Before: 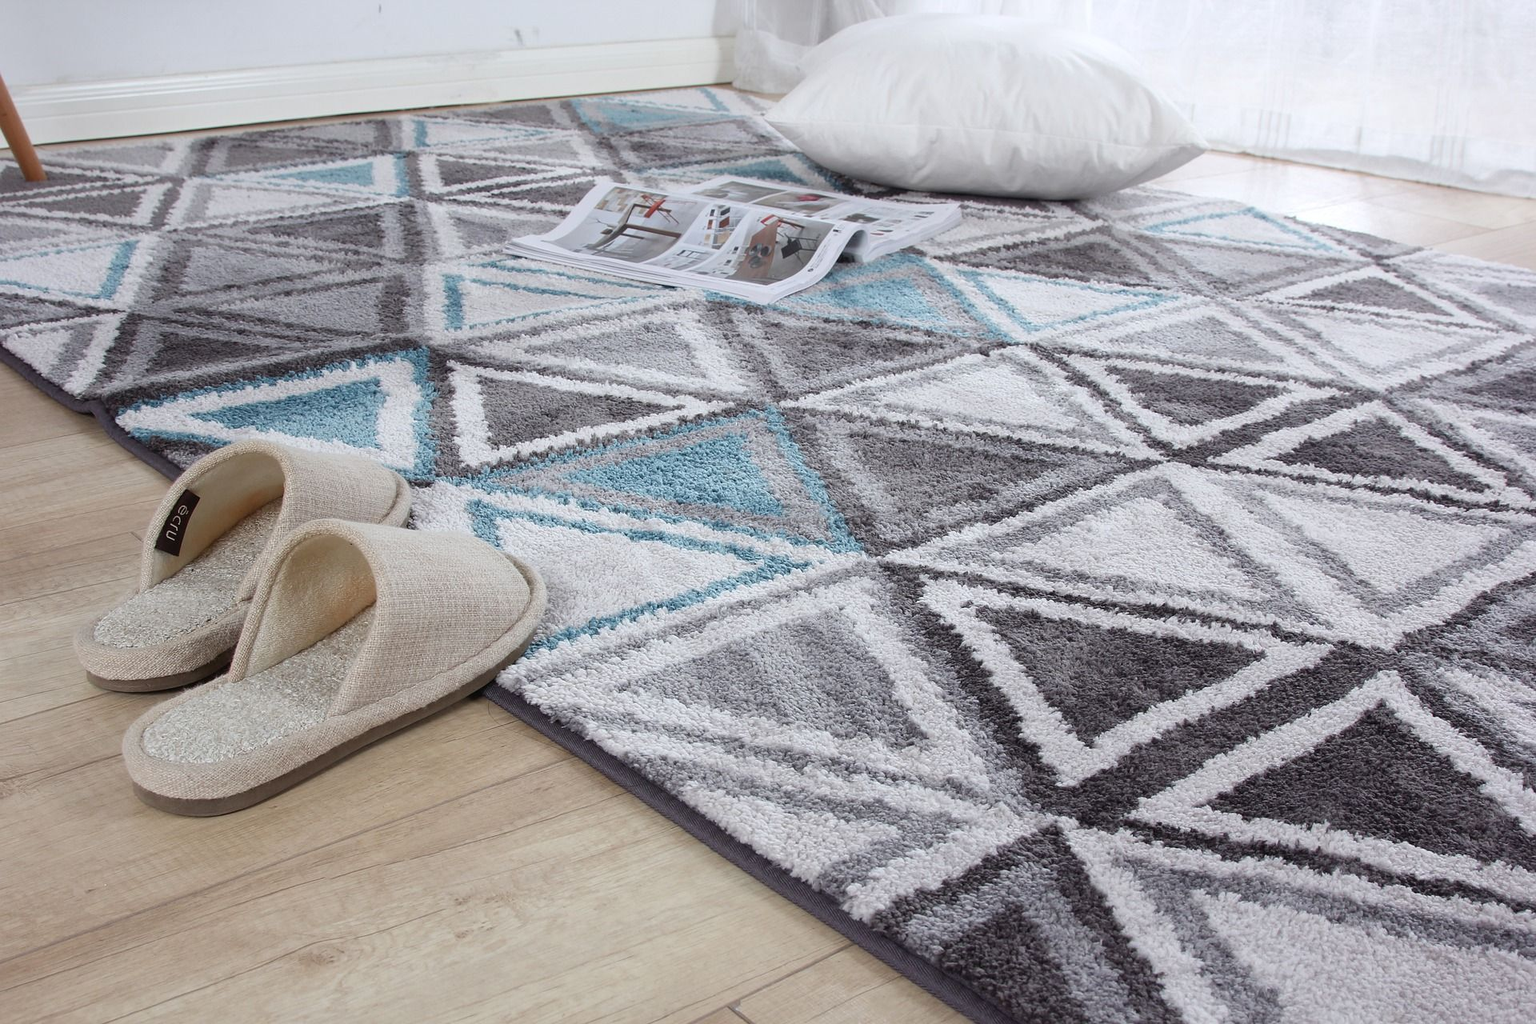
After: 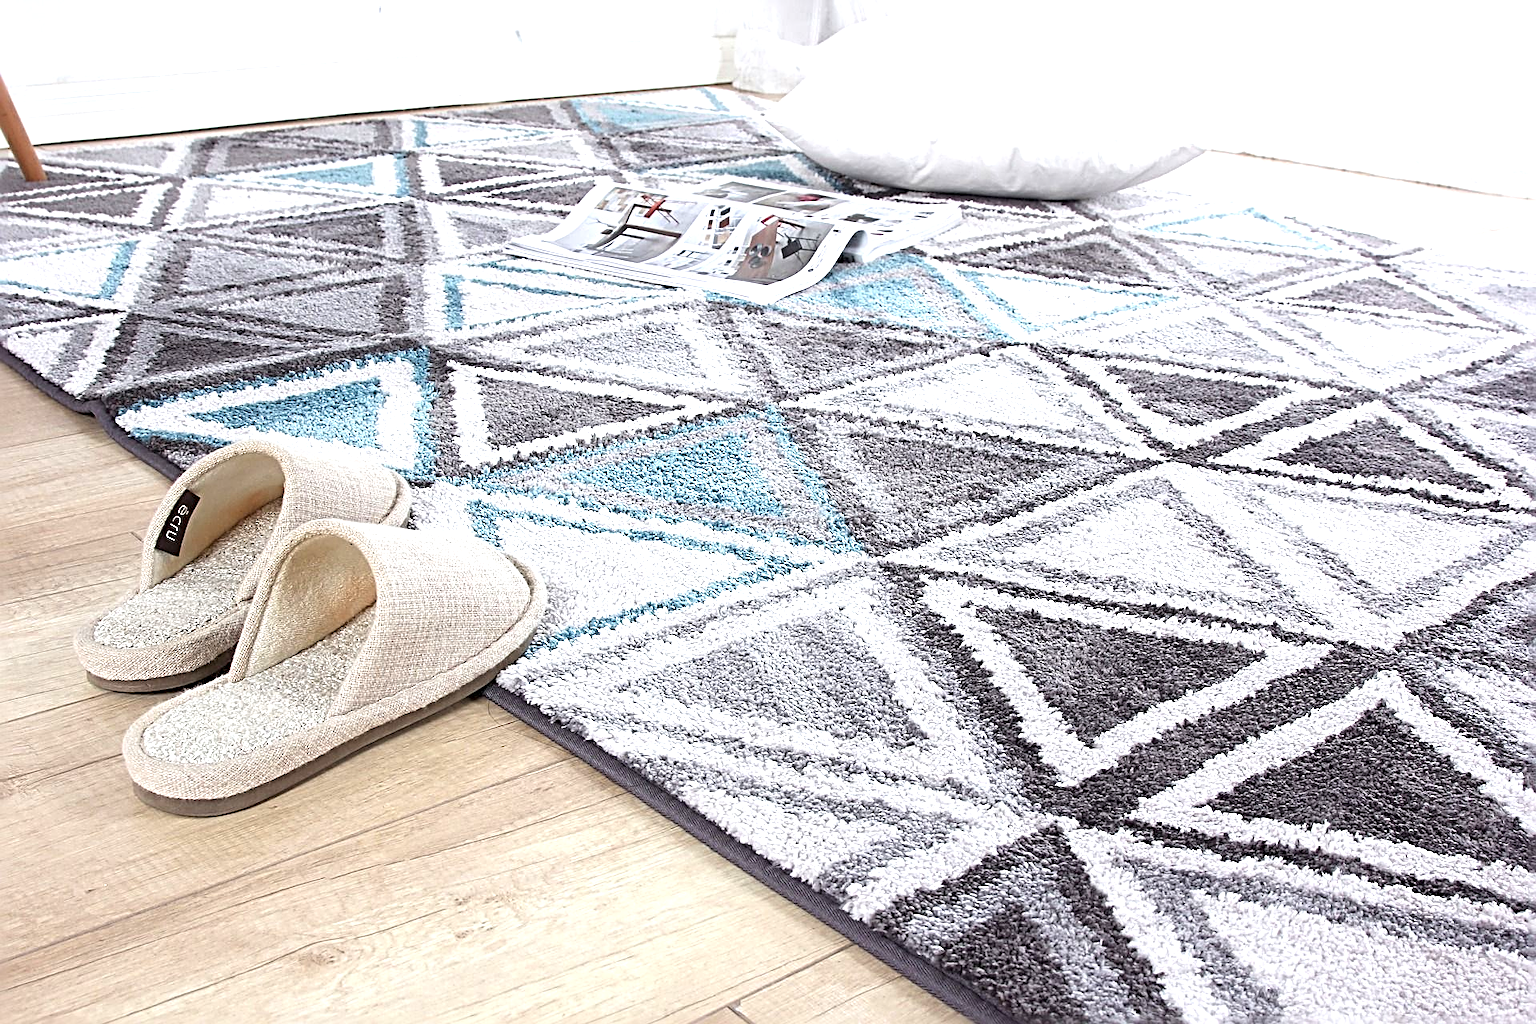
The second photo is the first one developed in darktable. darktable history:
sharpen: radius 3.74, amount 0.932
exposure: black level correction 0, exposure 1 EV, compensate highlight preservation false
